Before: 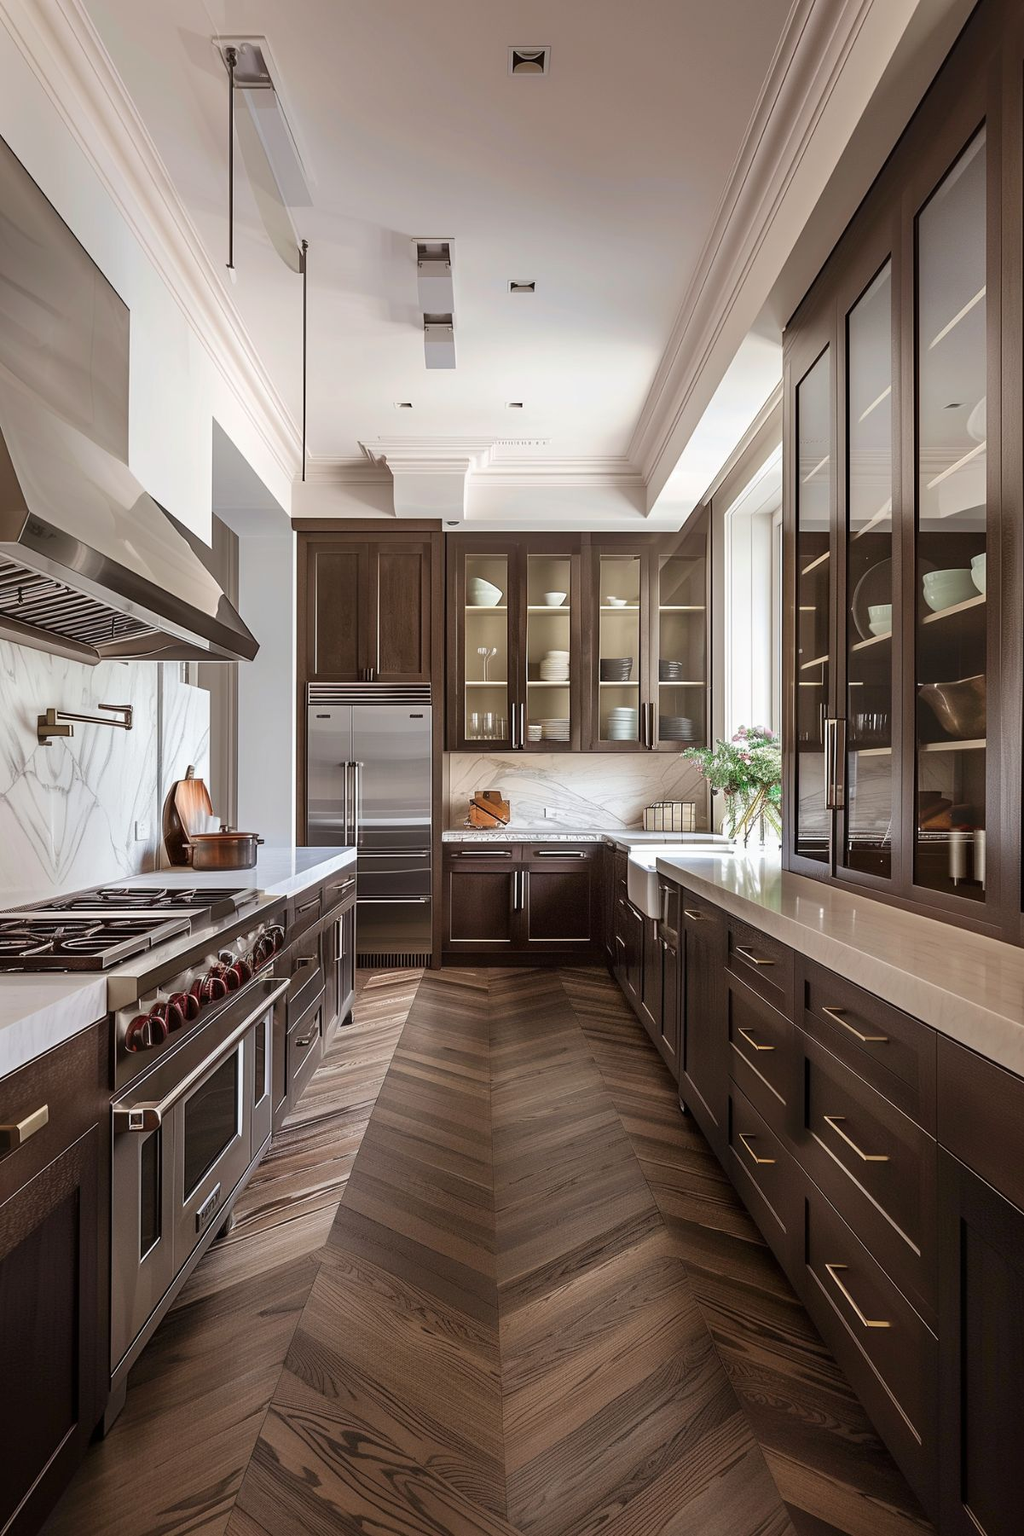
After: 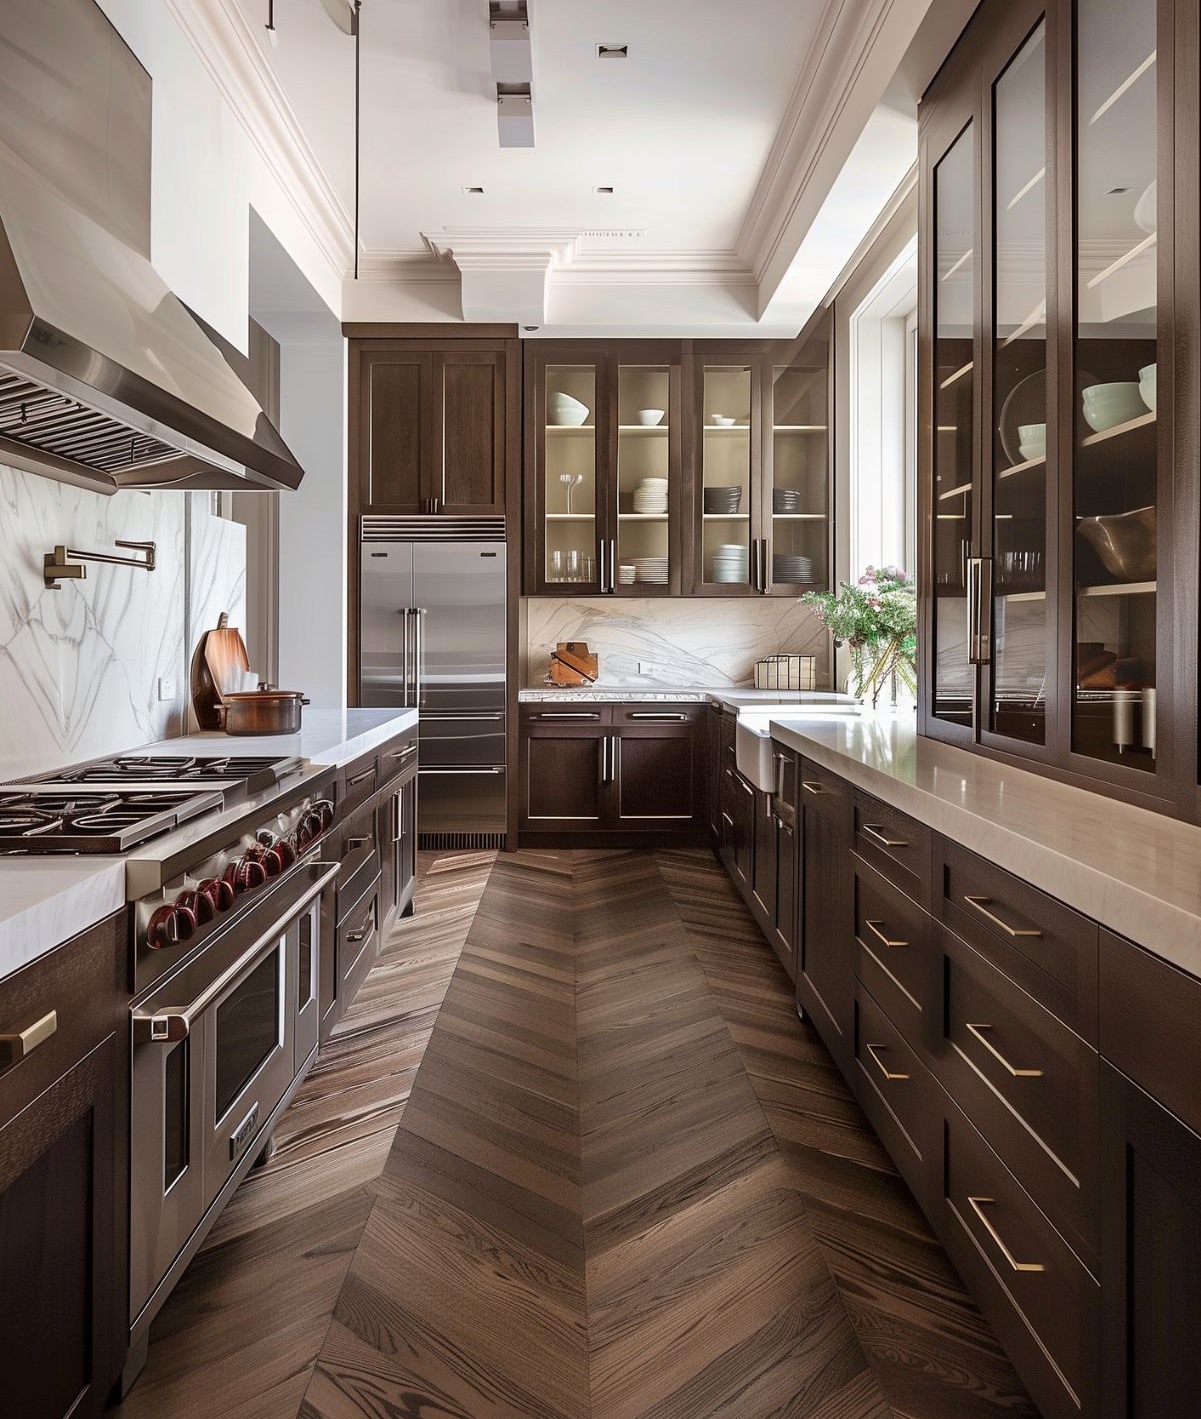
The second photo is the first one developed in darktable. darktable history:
crop and rotate: top 15.857%, bottom 5.331%
